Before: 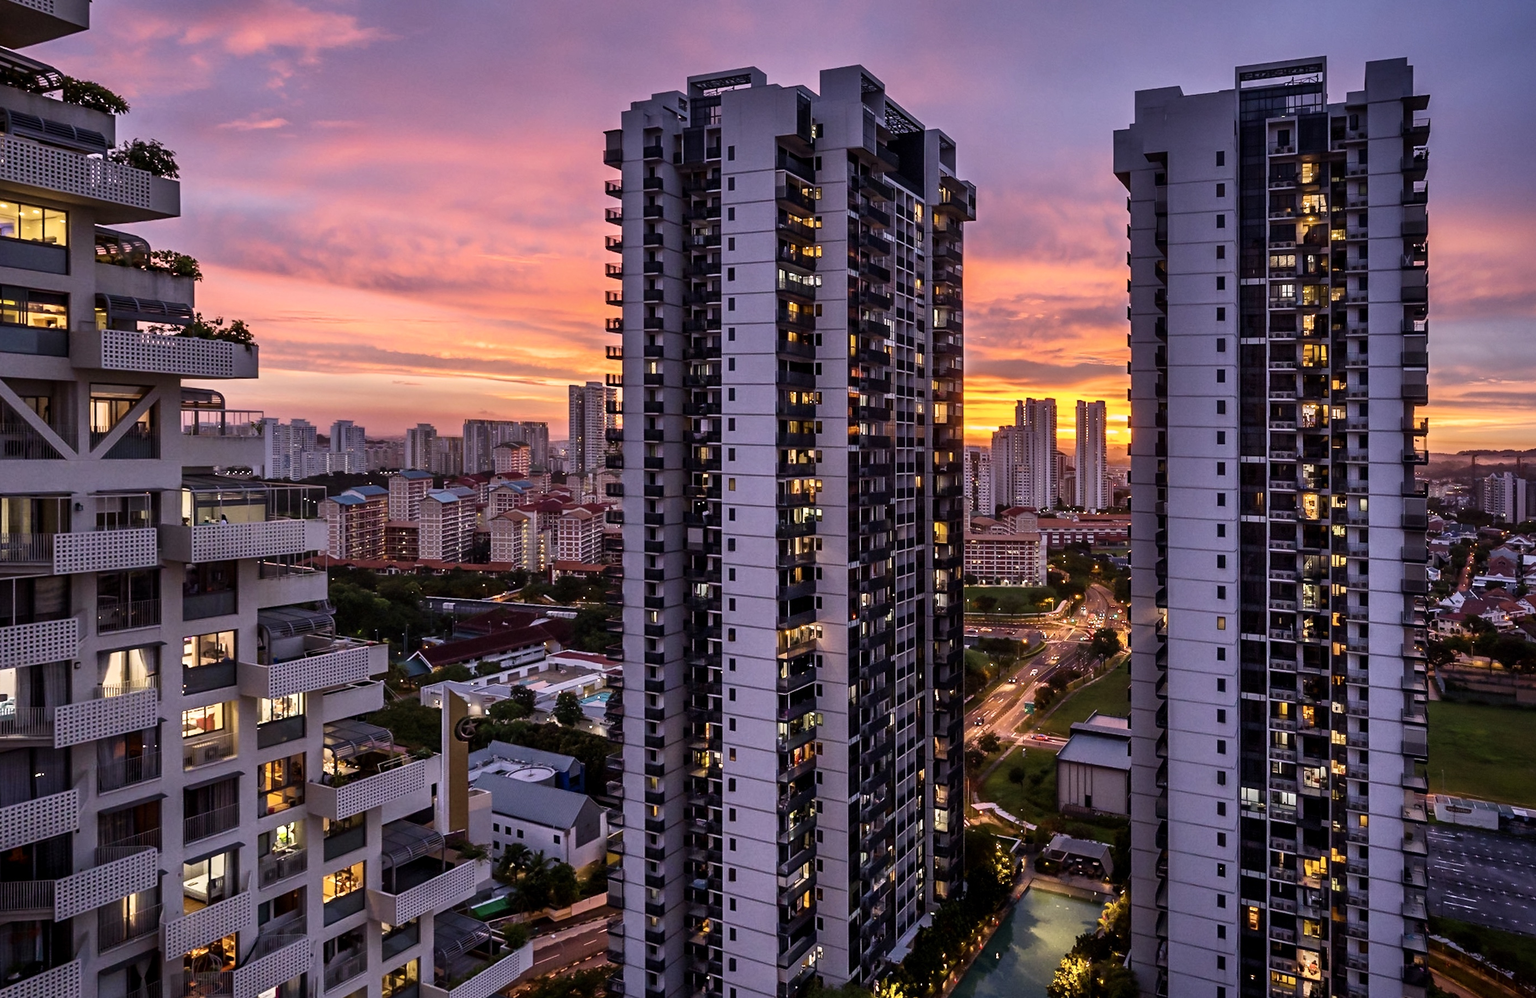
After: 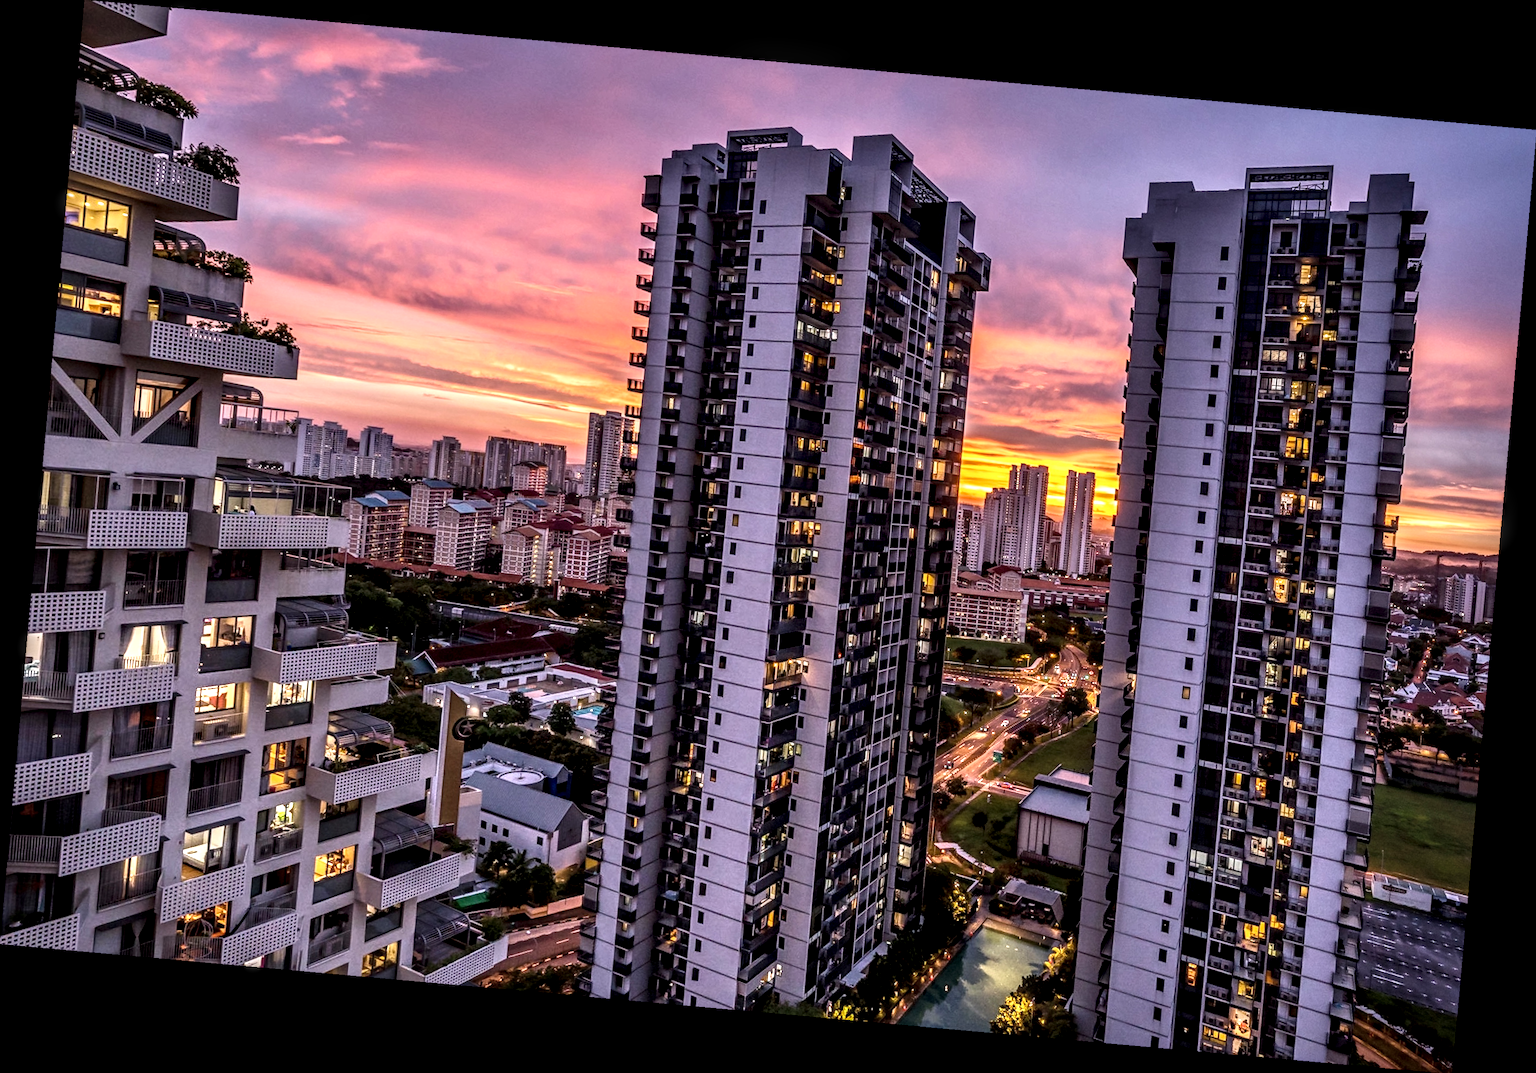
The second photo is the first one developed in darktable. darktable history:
rotate and perspective: rotation 5.12°, automatic cropping off
local contrast: highlights 0%, shadows 0%, detail 182%
